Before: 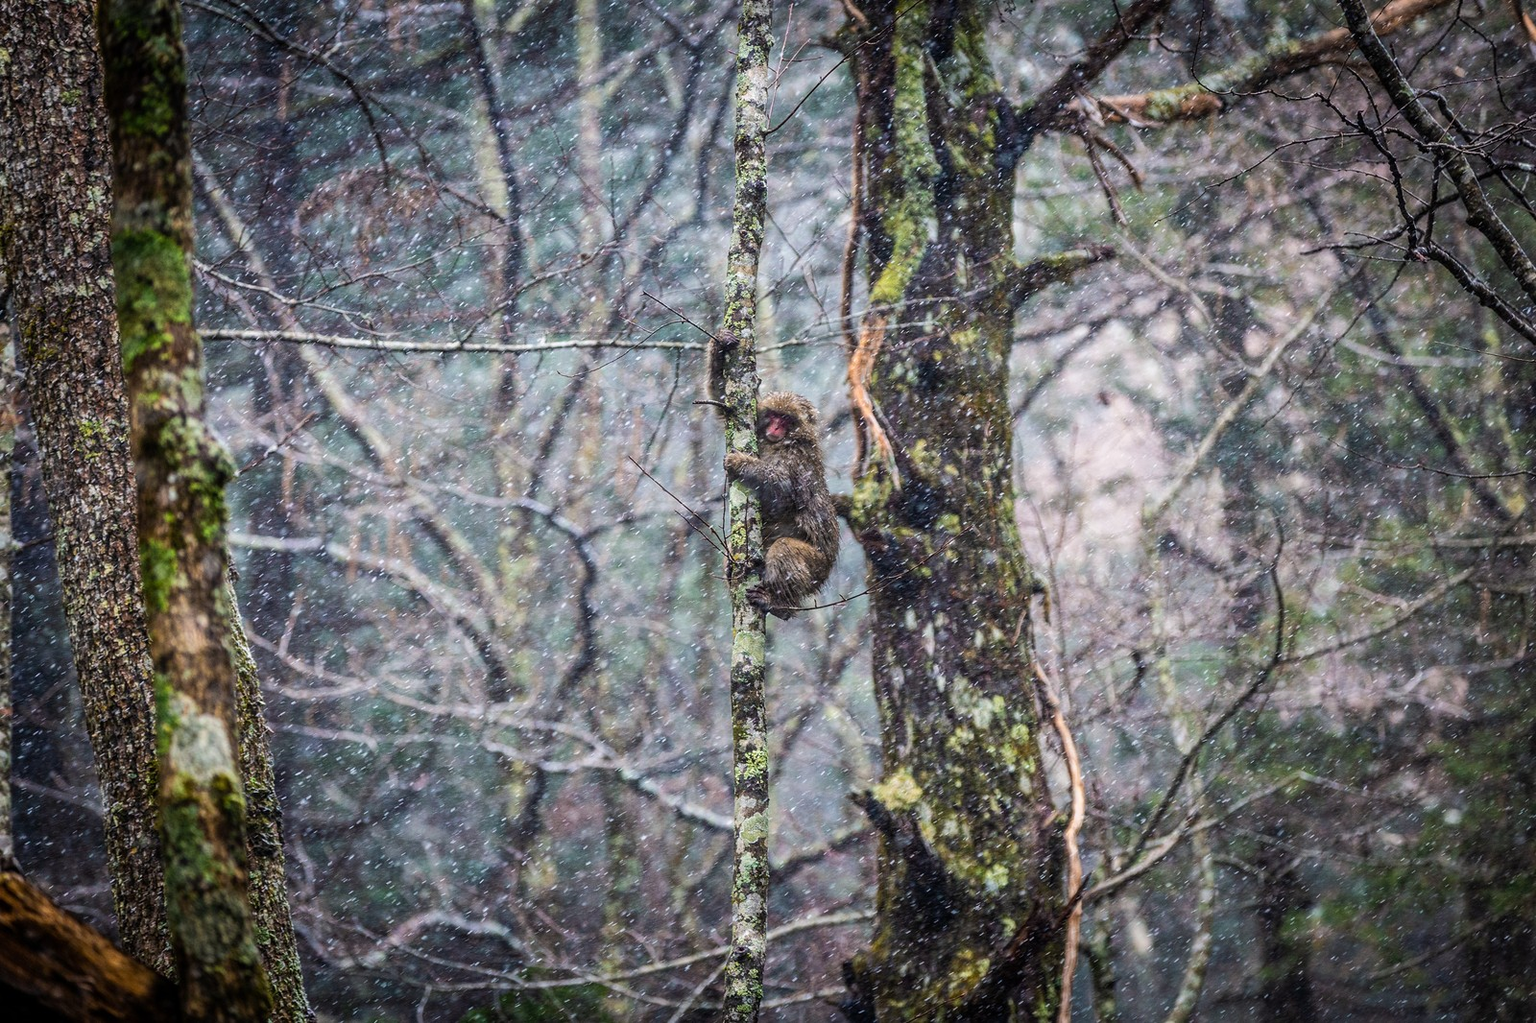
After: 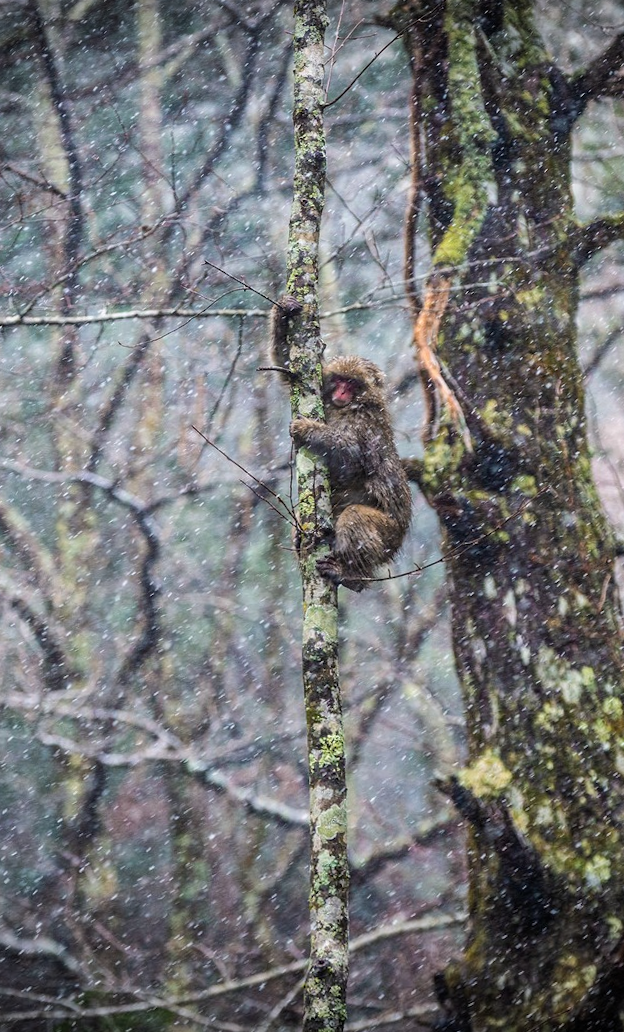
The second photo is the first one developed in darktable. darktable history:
vignetting: fall-off radius 45%, brightness -0.33
crop: left 28.583%, right 29.231%
rotate and perspective: rotation -1.68°, lens shift (vertical) -0.146, crop left 0.049, crop right 0.912, crop top 0.032, crop bottom 0.96
